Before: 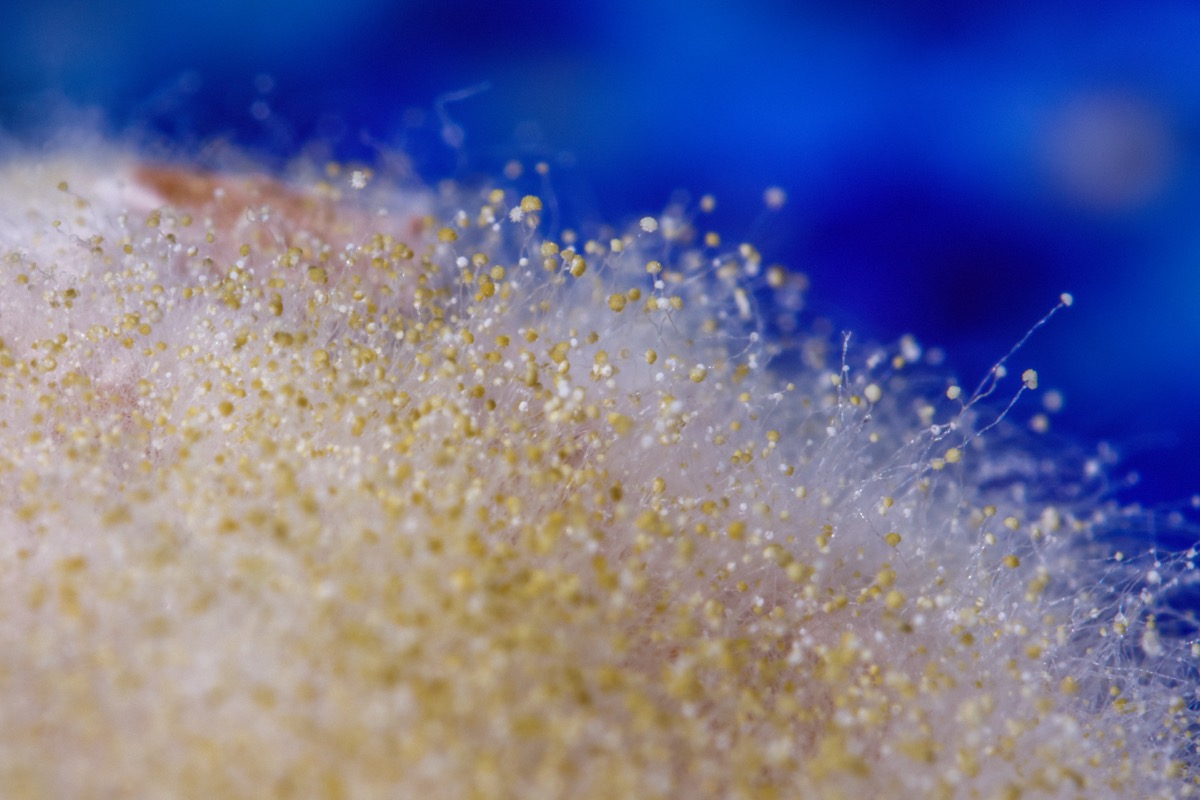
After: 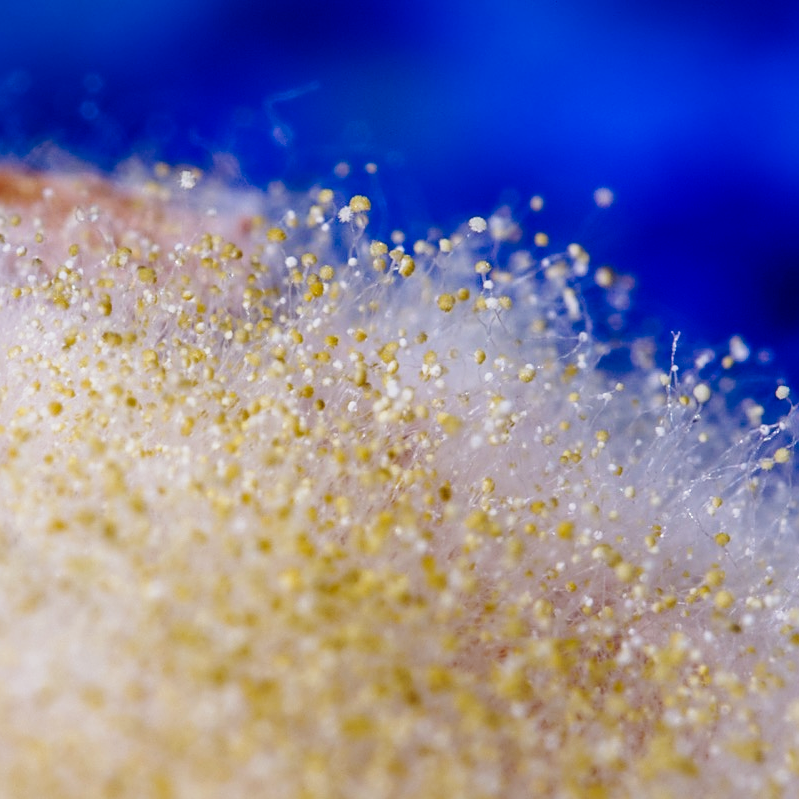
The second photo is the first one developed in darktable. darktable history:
exposure: exposure -0.485 EV, compensate highlight preservation false
tone equalizer: -8 EV -0.385 EV, -7 EV -0.417 EV, -6 EV -0.298 EV, -5 EV -0.183 EV, -3 EV 0.237 EV, -2 EV 0.304 EV, -1 EV 0.381 EV, +0 EV 0.441 EV
crop and rotate: left 14.297%, right 19.113%
sharpen: on, module defaults
tone curve: curves: ch0 [(0, 0) (0.114, 0.083) (0.303, 0.285) (0.447, 0.51) (0.602, 0.697) (0.772, 0.866) (0.999, 0.978)]; ch1 [(0, 0) (0.389, 0.352) (0.458, 0.433) (0.486, 0.474) (0.509, 0.505) (0.535, 0.528) (0.57, 0.579) (0.696, 0.706) (1, 1)]; ch2 [(0, 0) (0.369, 0.388) (0.449, 0.431) (0.501, 0.5) (0.528, 0.527) (0.589, 0.608) (0.697, 0.721) (1, 1)], preserve colors none
